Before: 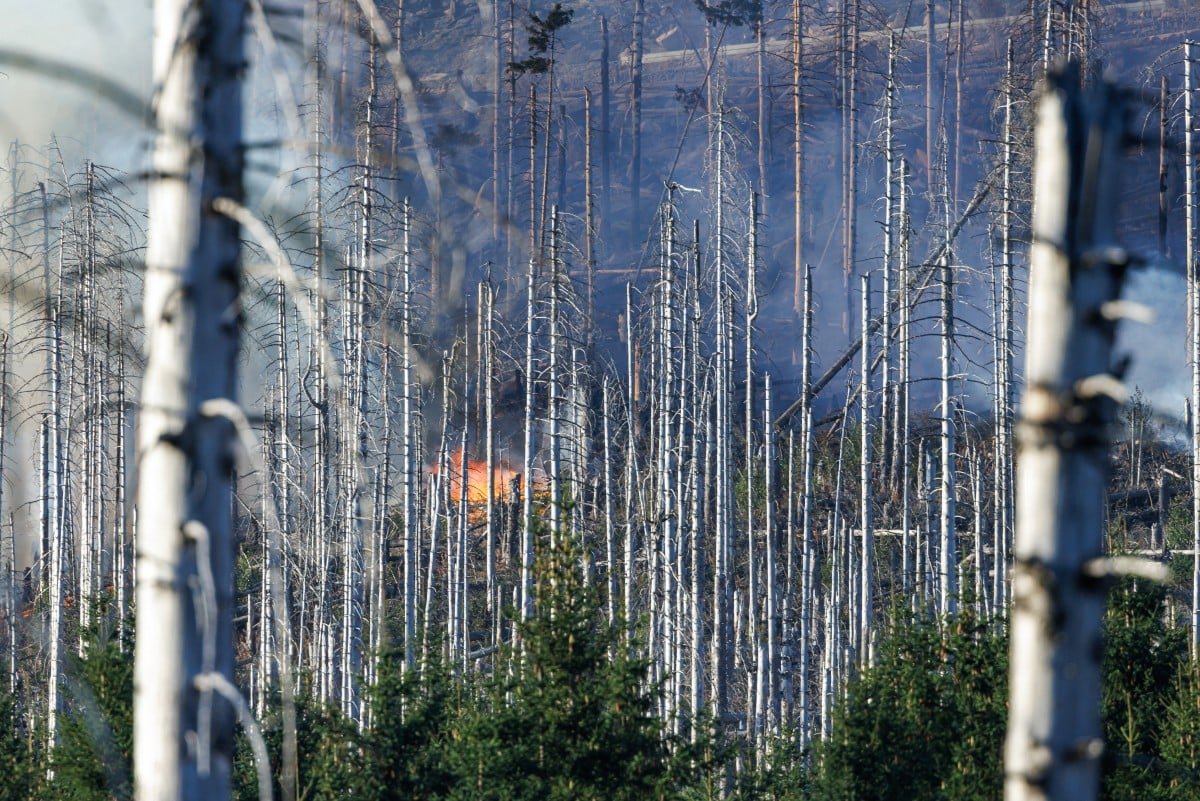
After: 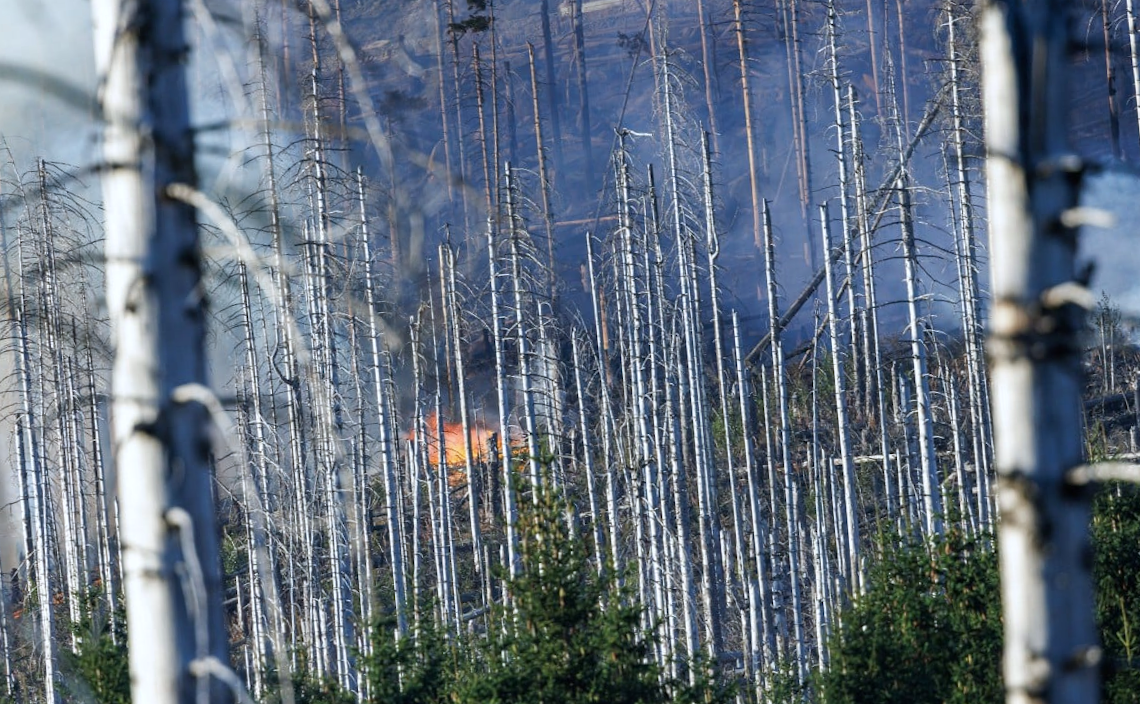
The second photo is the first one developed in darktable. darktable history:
white balance: red 0.974, blue 1.044
rotate and perspective: rotation -5°, crop left 0.05, crop right 0.952, crop top 0.11, crop bottom 0.89
